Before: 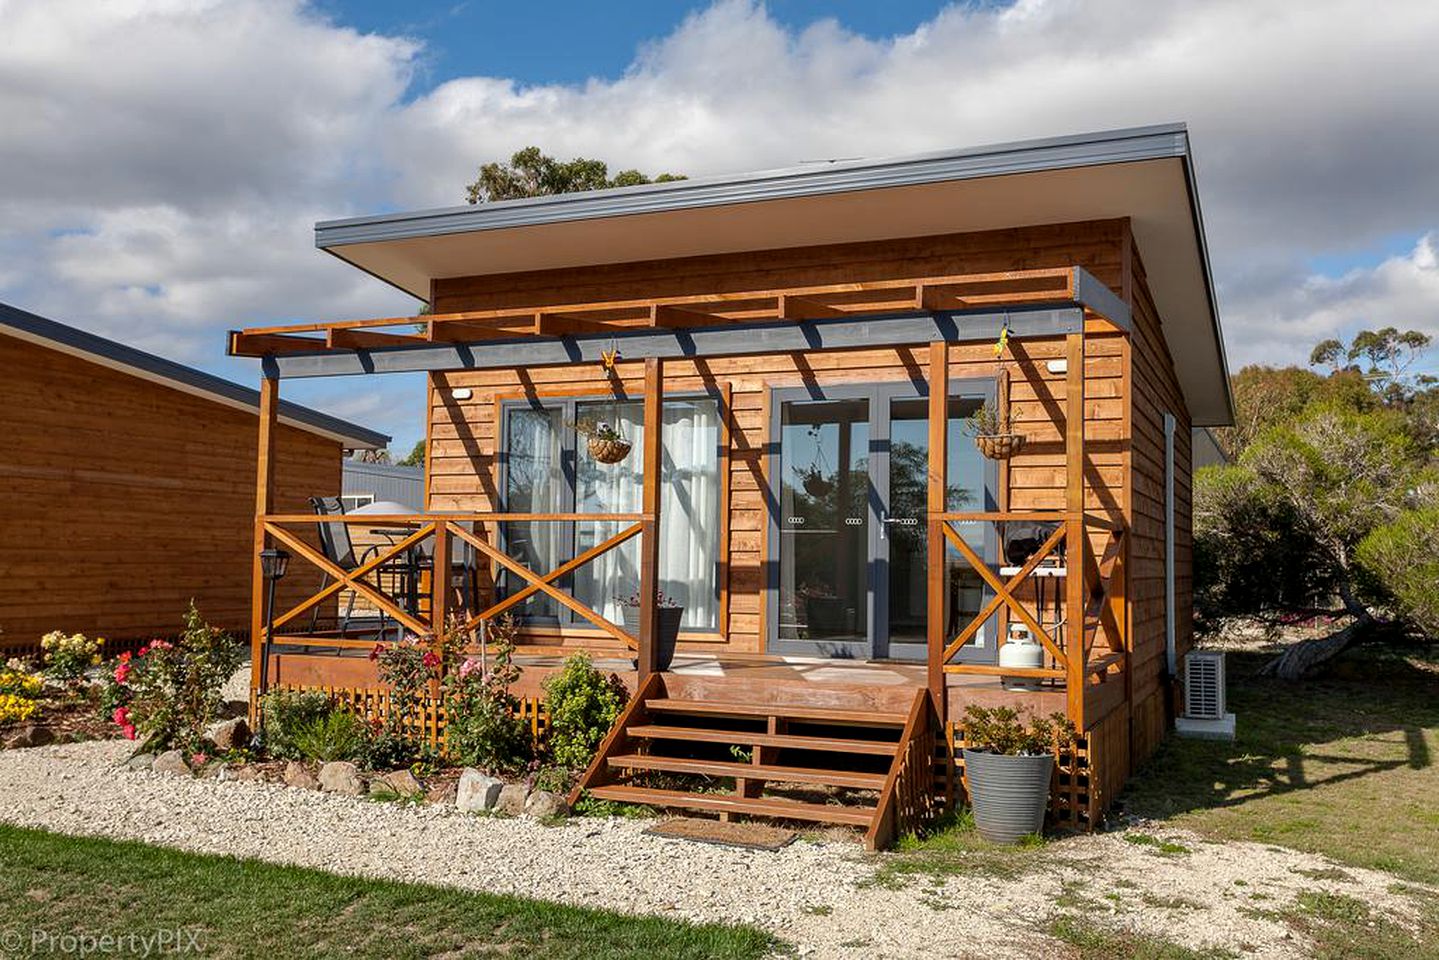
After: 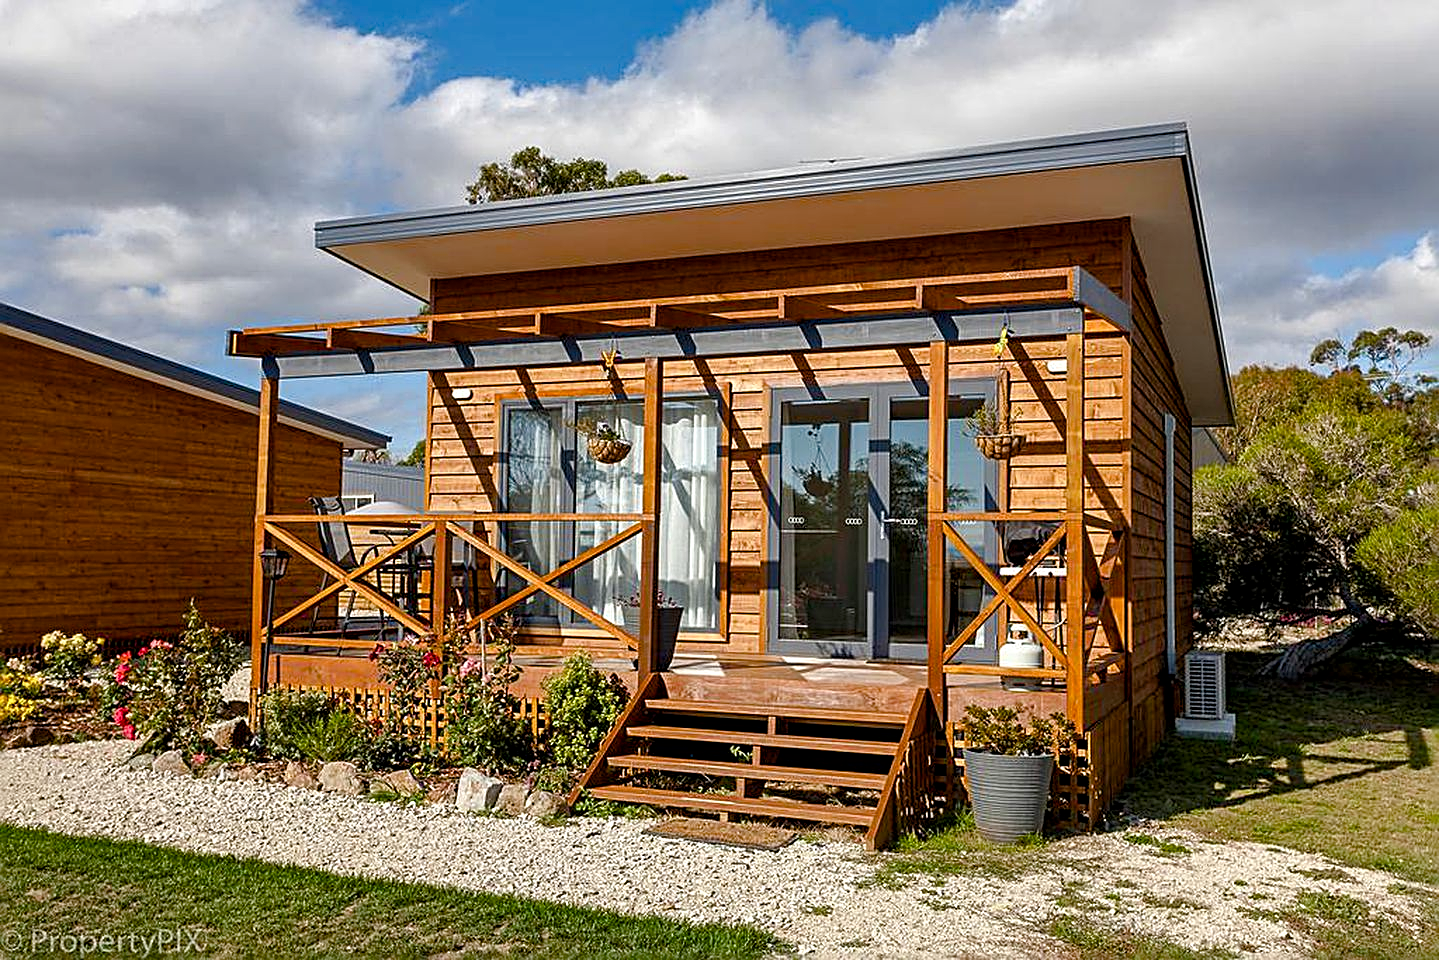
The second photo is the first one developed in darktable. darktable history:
local contrast: mode bilateral grid, contrast 21, coarseness 50, detail 129%, midtone range 0.2
sharpen: radius 2.531, amount 0.629
color balance rgb: shadows lift › hue 85.62°, perceptual saturation grading › global saturation 20%, perceptual saturation grading › highlights -24.988%, perceptual saturation grading › shadows 50.075%
